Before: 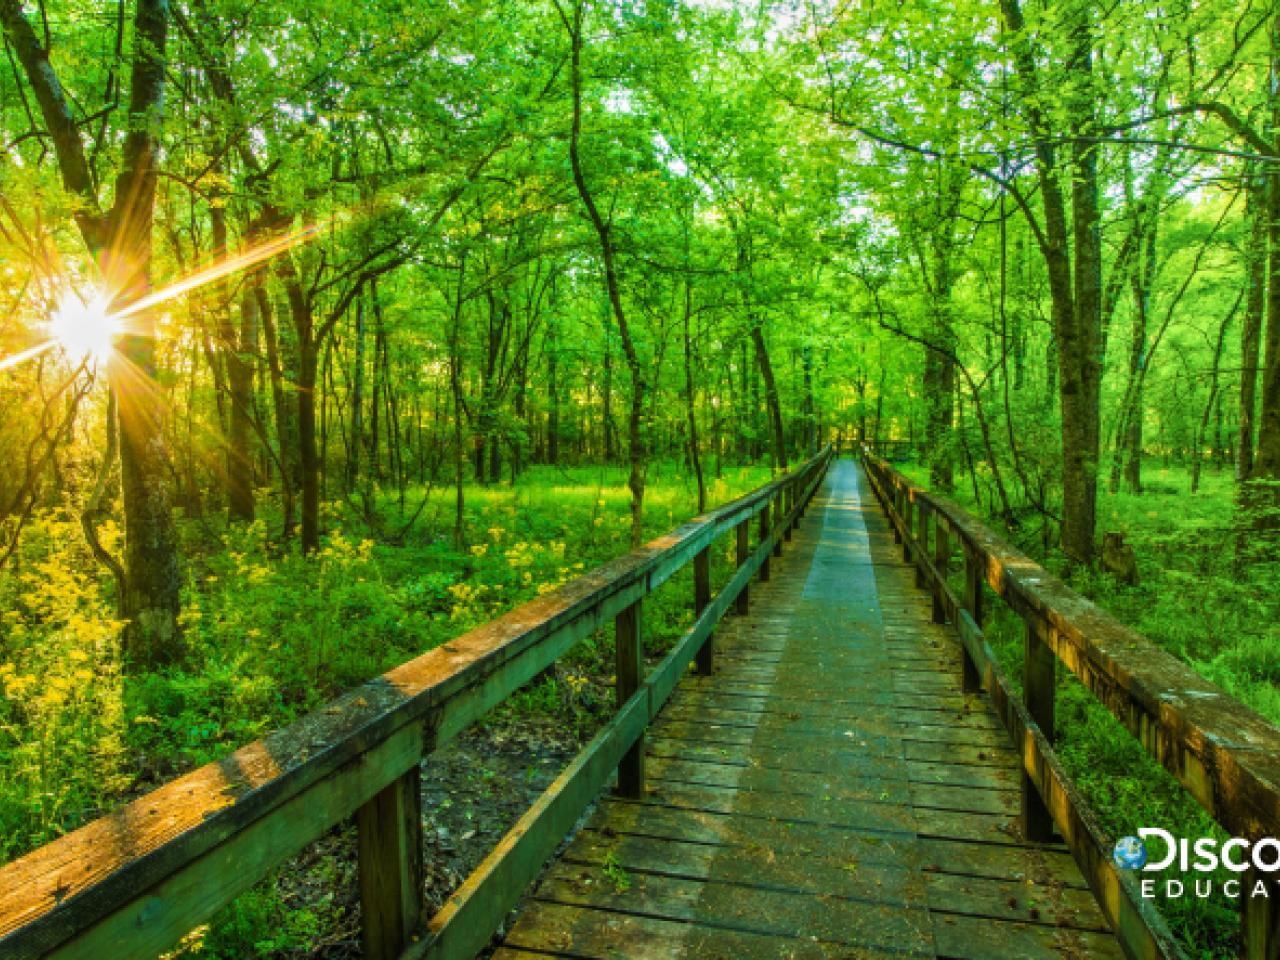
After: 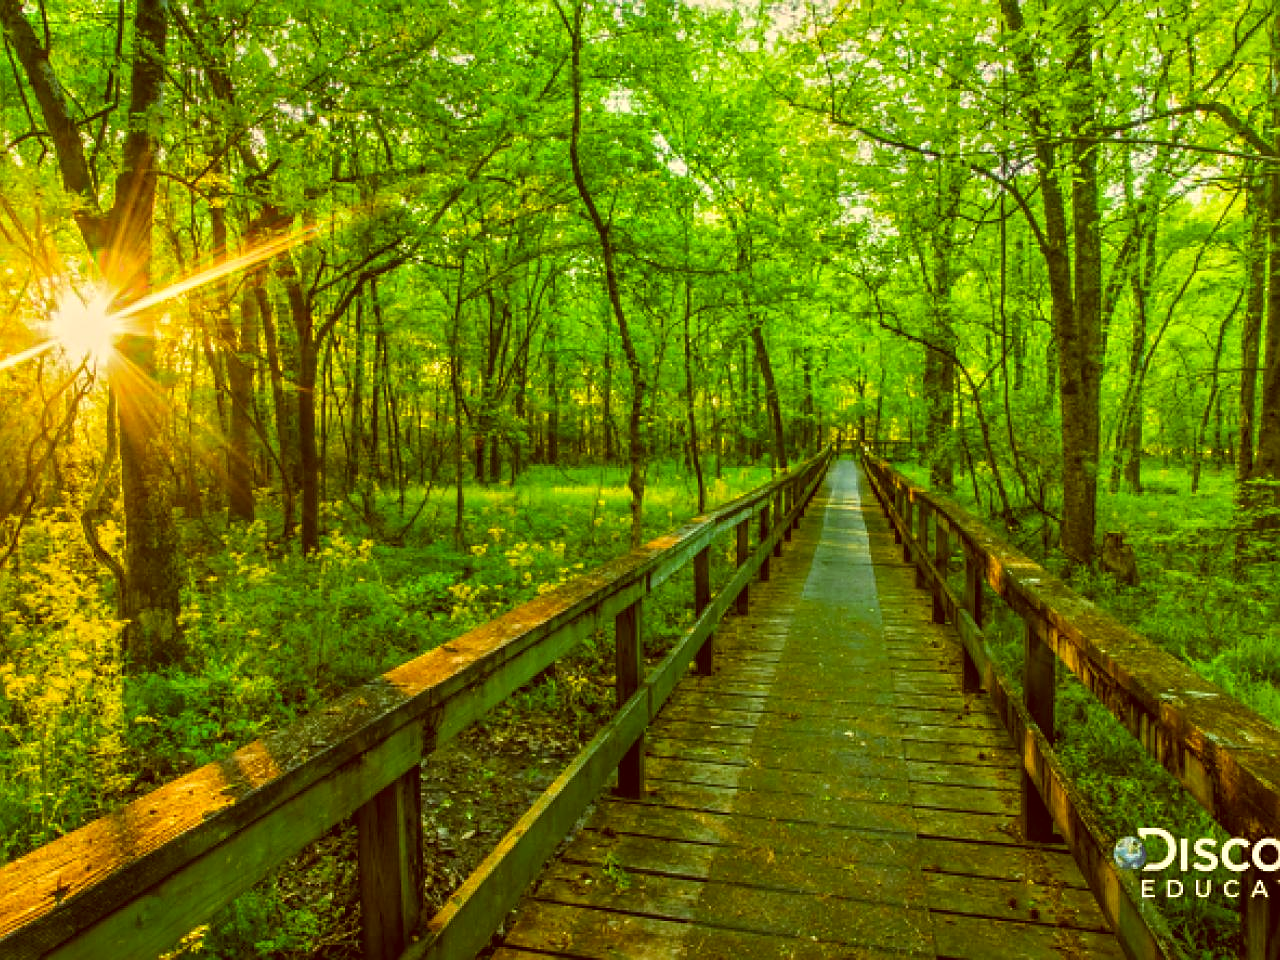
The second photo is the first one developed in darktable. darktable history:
sharpen: on, module defaults
color correction: highlights a* 1.12, highlights b* 24.26, shadows a* 15.58, shadows b* 24.26
